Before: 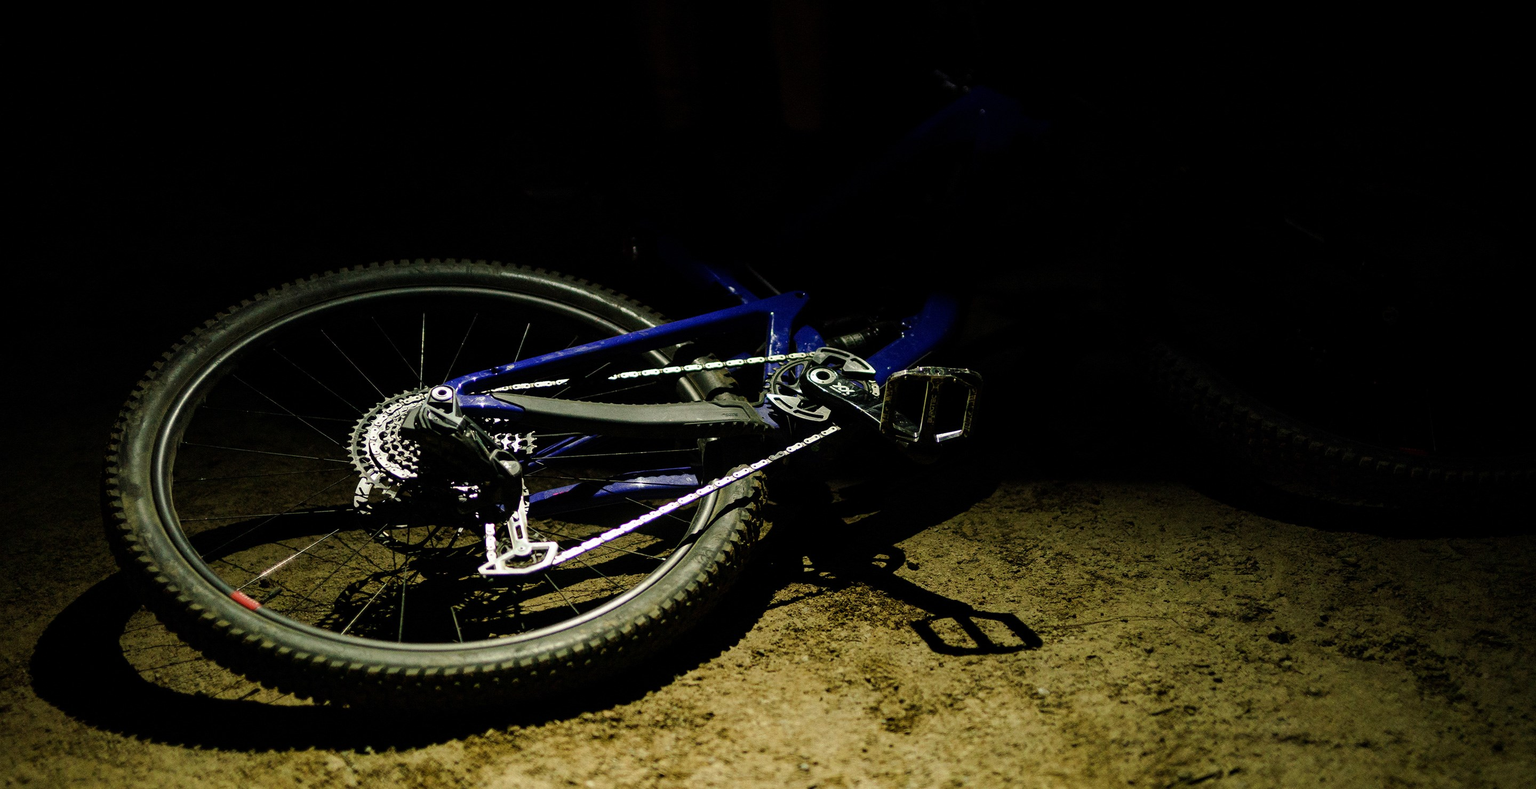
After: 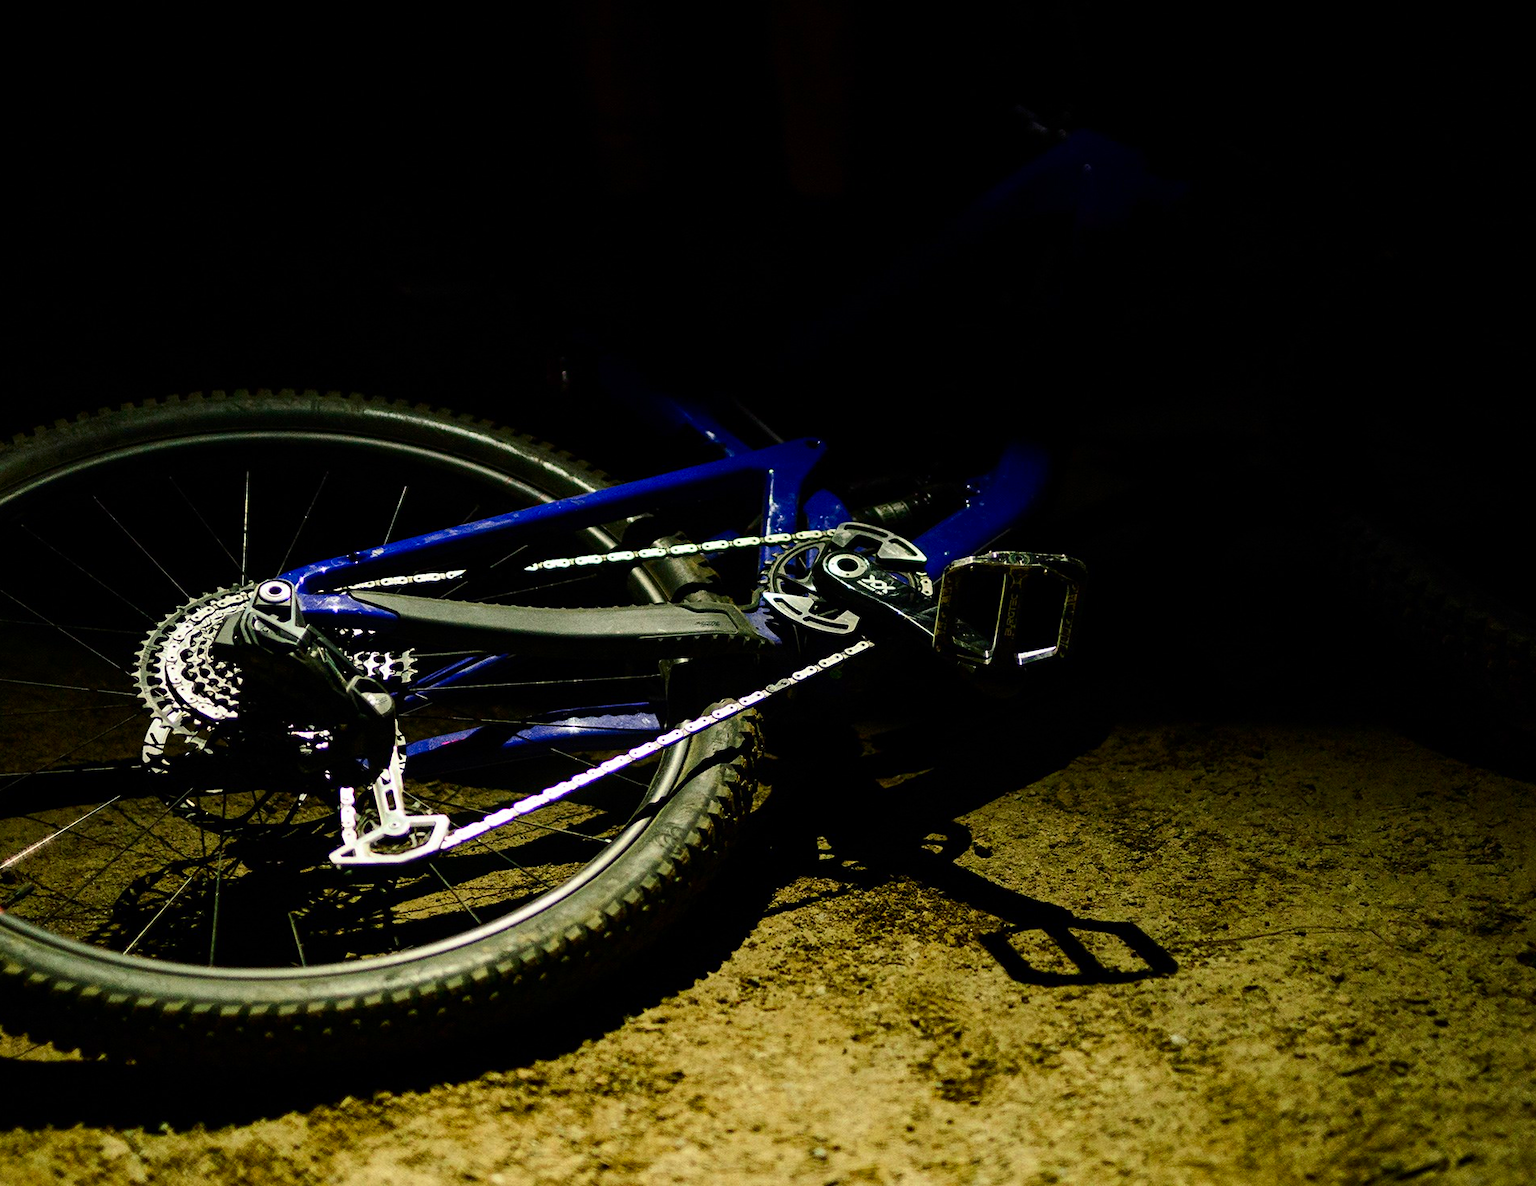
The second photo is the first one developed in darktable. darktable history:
crop: left 16.899%, right 16.556%
contrast brightness saturation: contrast 0.18, saturation 0.3
